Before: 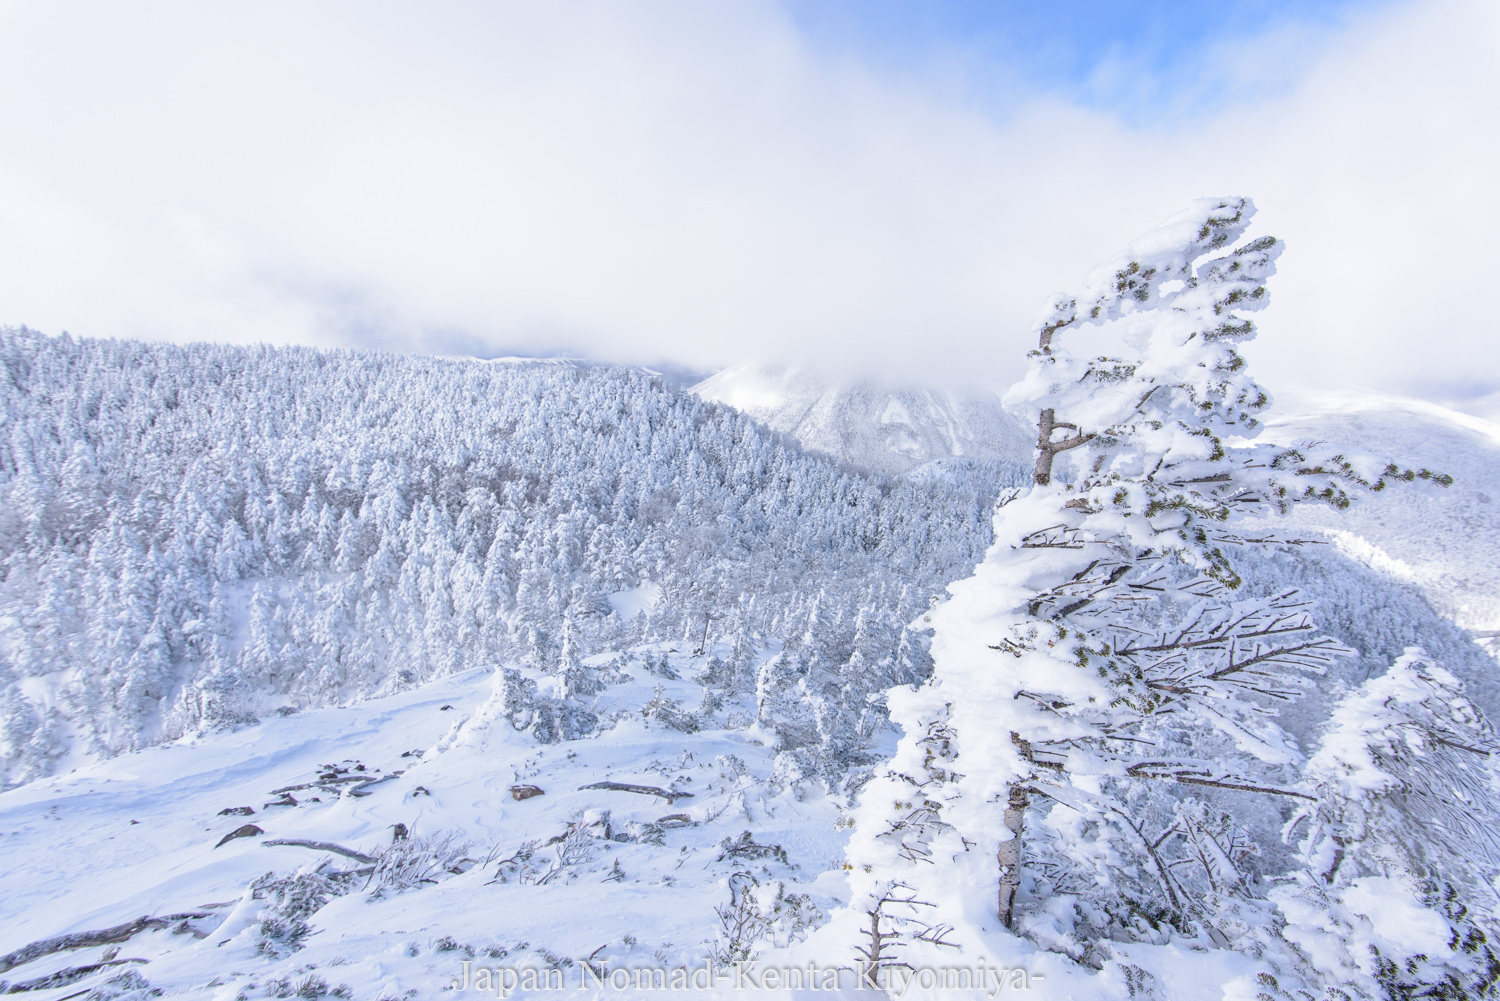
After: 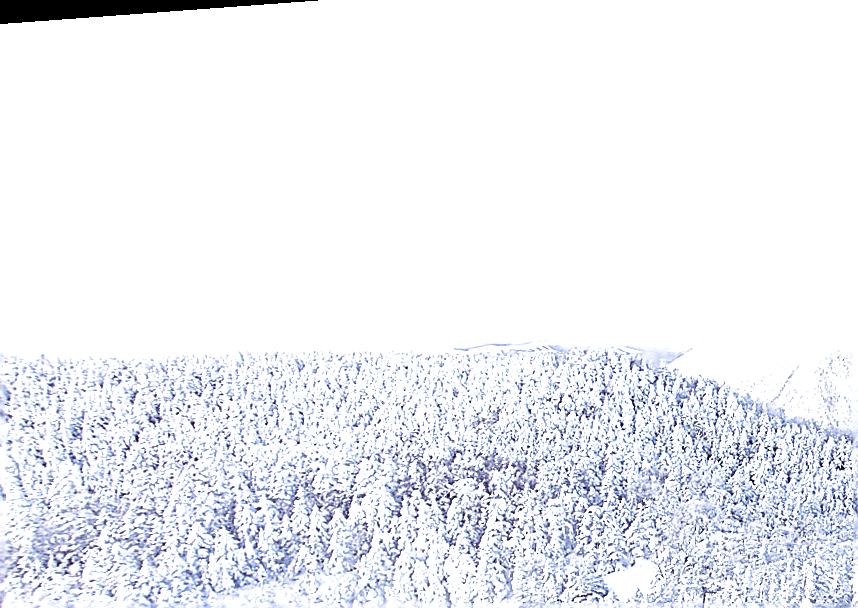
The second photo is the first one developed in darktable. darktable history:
rotate and perspective: rotation -4.25°, automatic cropping off
crop and rotate: left 3.047%, top 7.509%, right 42.236%, bottom 37.598%
split-toning: shadows › hue 255.6°, shadows › saturation 0.66, highlights › hue 43.2°, highlights › saturation 0.68, balance -50.1
sharpen: amount 2
exposure: exposure 0.781 EV, compensate highlight preservation false
contrast brightness saturation: contrast 0.13, brightness -0.05, saturation 0.16
